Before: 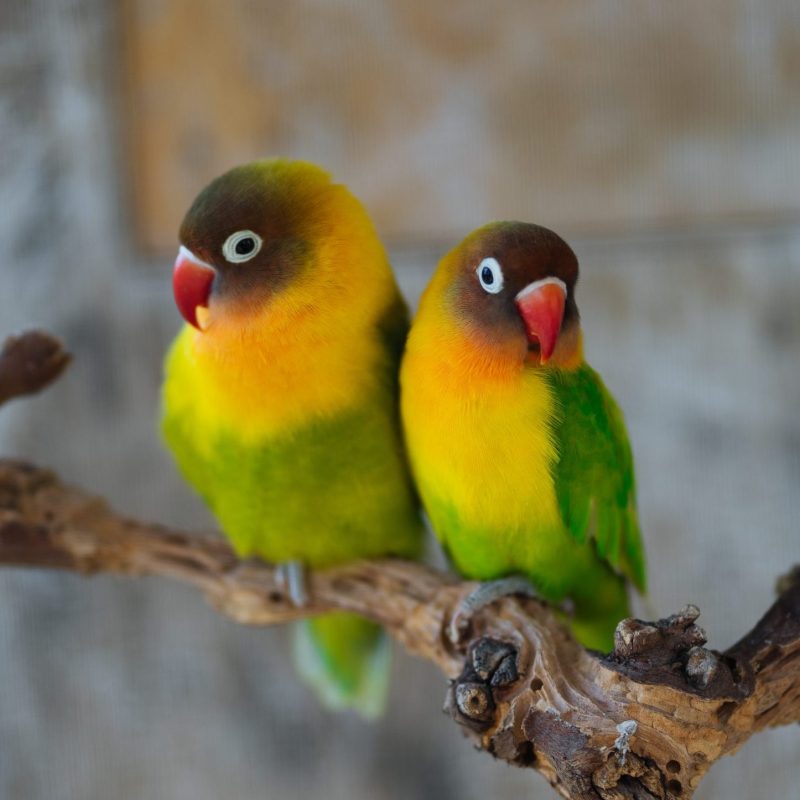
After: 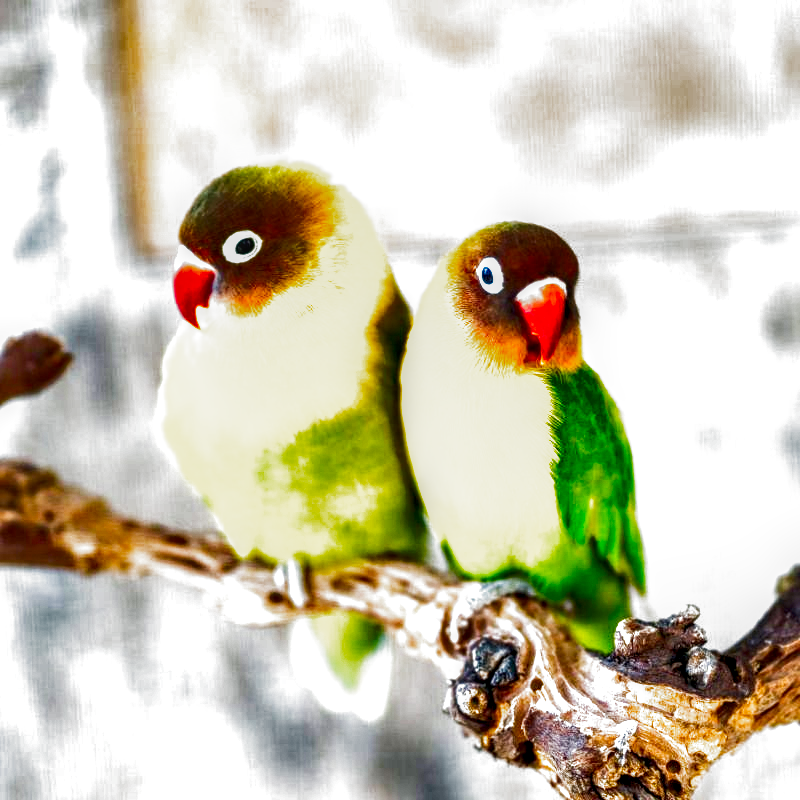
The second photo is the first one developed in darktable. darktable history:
shadows and highlights: soften with gaussian
local contrast: highlights 25%, detail 150%
exposure: black level correction 0.001, exposure 2 EV, compensate highlight preservation false
filmic rgb: black relative exposure -8.2 EV, white relative exposure 2.2 EV, threshold 3 EV, hardness 7.11, latitude 75%, contrast 1.325, highlights saturation mix -2%, shadows ↔ highlights balance 30%, preserve chrominance no, color science v5 (2021), contrast in shadows safe, contrast in highlights safe, enable highlight reconstruction true
color balance rgb: perceptual saturation grading › global saturation 20%, global vibrance 20%
